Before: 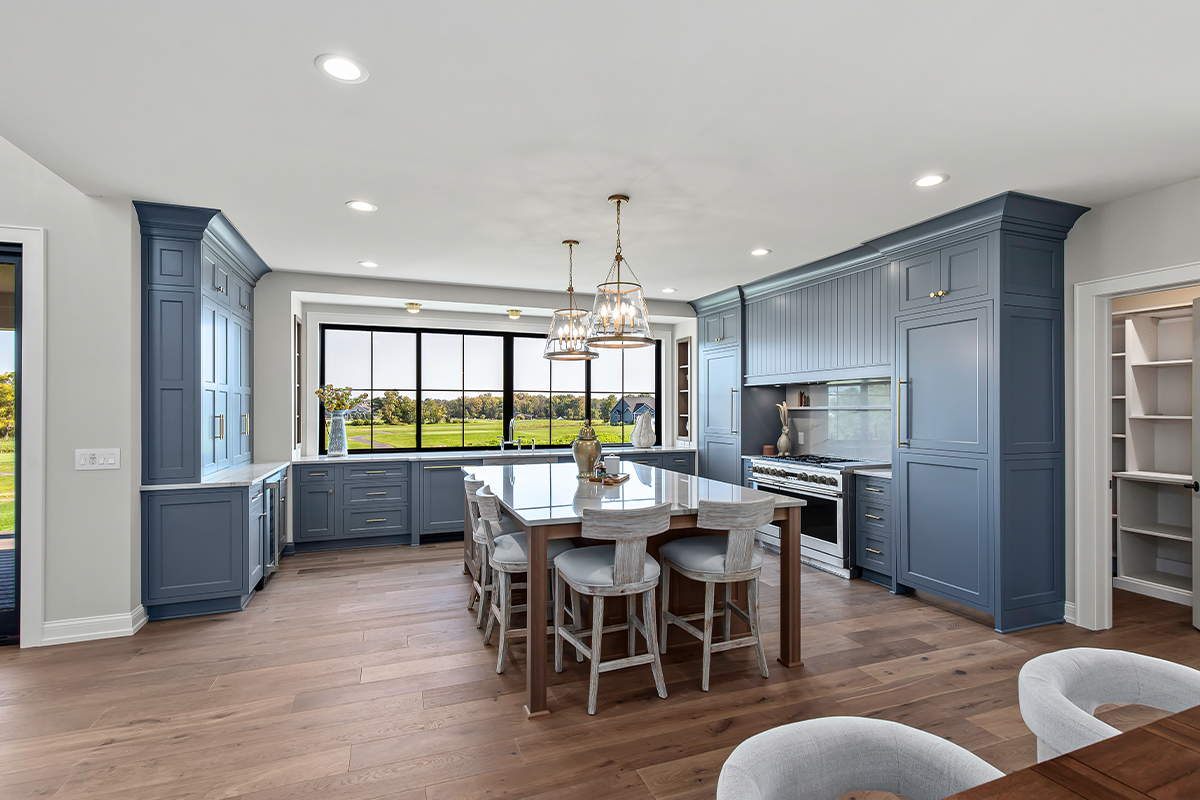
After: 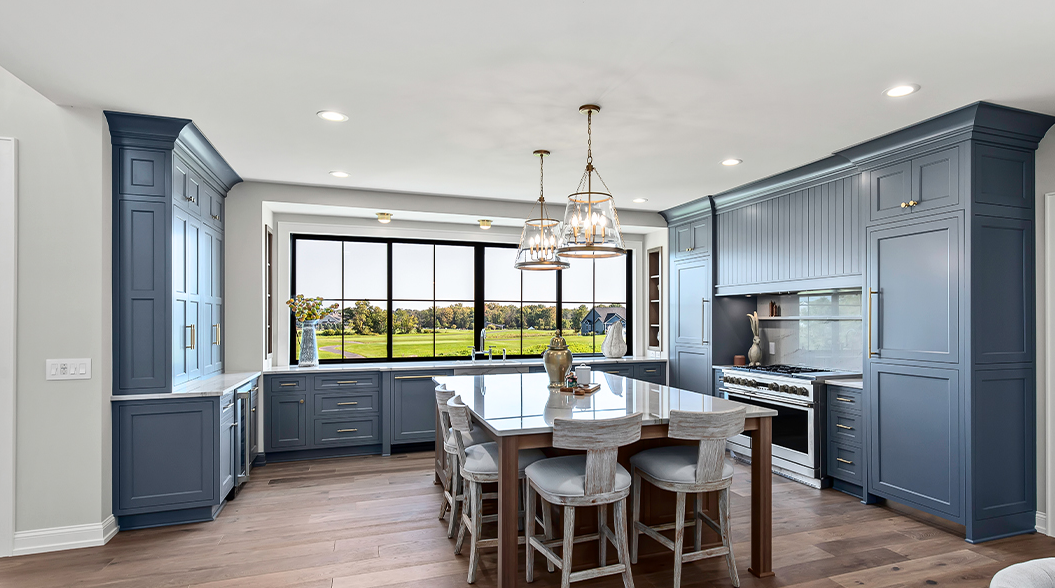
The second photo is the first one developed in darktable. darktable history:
crop and rotate: left 2.425%, top 11.305%, right 9.6%, bottom 15.08%
contrast brightness saturation: contrast 0.14
